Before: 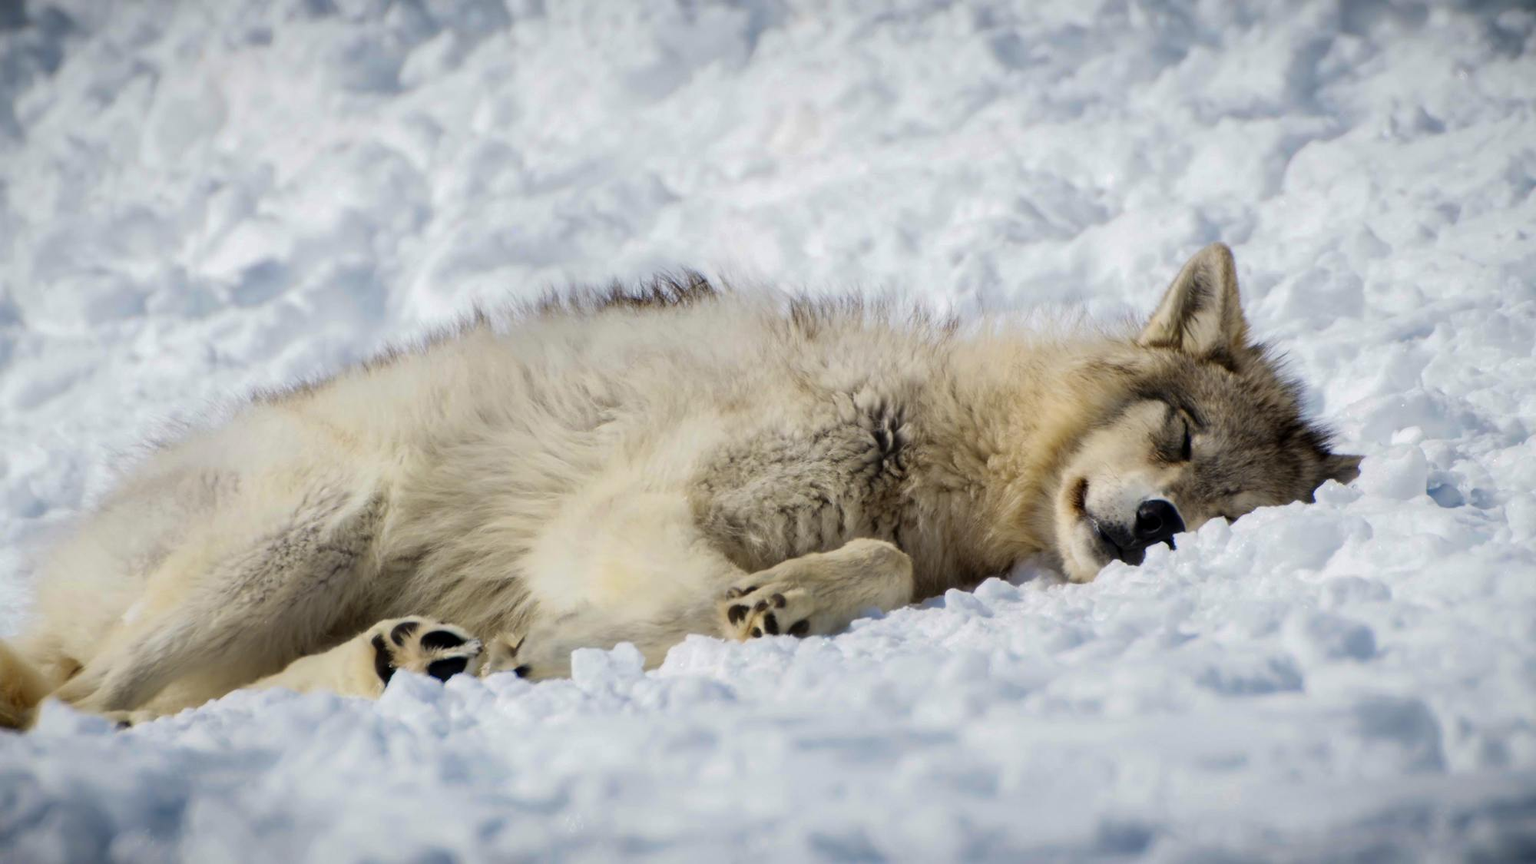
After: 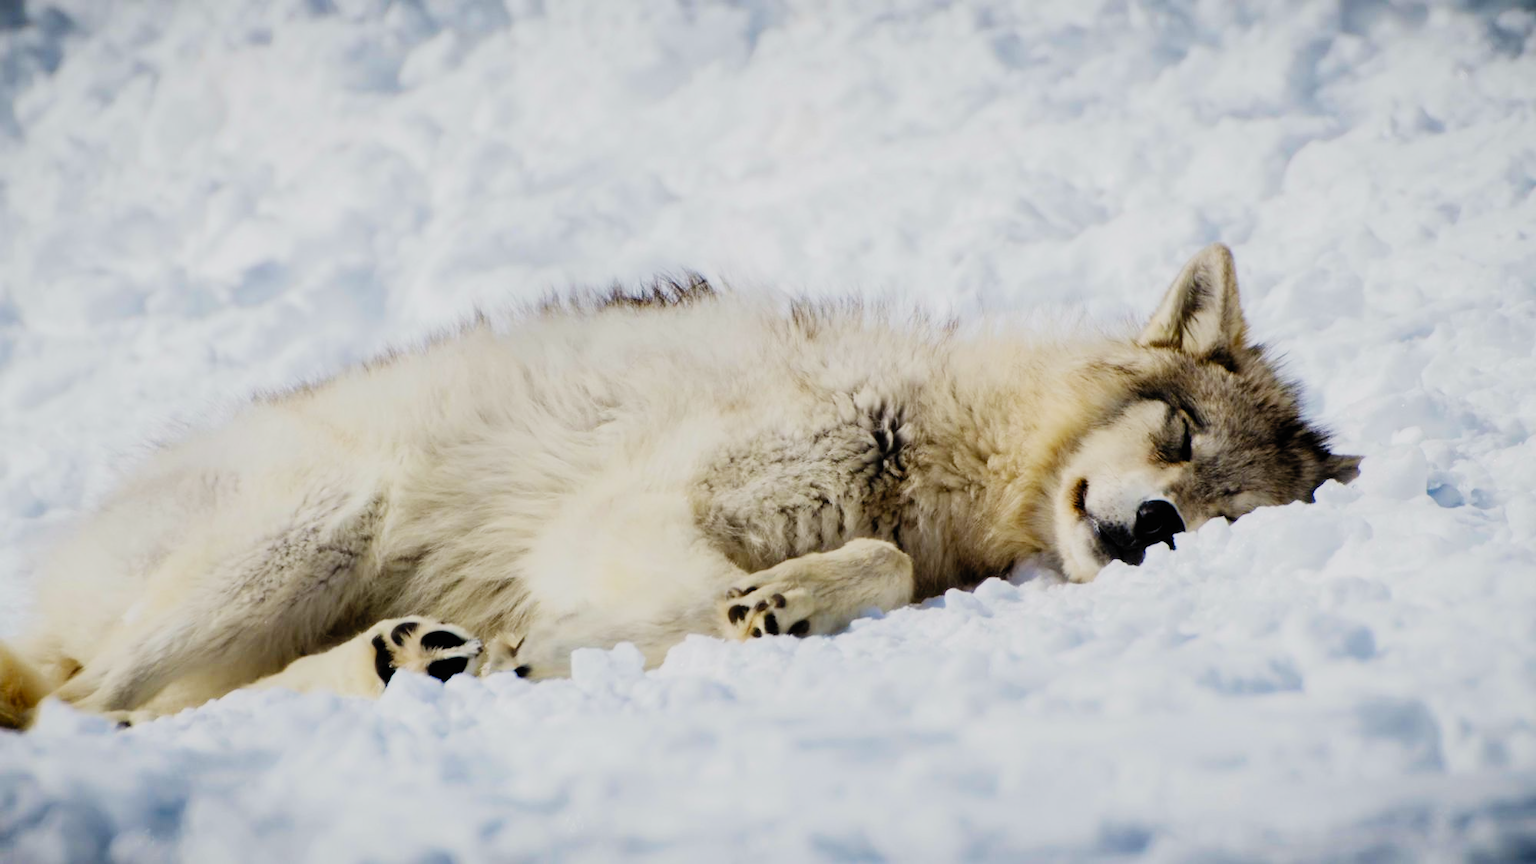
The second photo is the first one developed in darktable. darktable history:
contrast brightness saturation: contrast 0.199, brightness 0.158, saturation 0.22
filmic rgb: black relative exposure -6.78 EV, white relative exposure 5.85 EV, hardness 2.69, preserve chrominance no, color science v5 (2021), iterations of high-quality reconstruction 0
